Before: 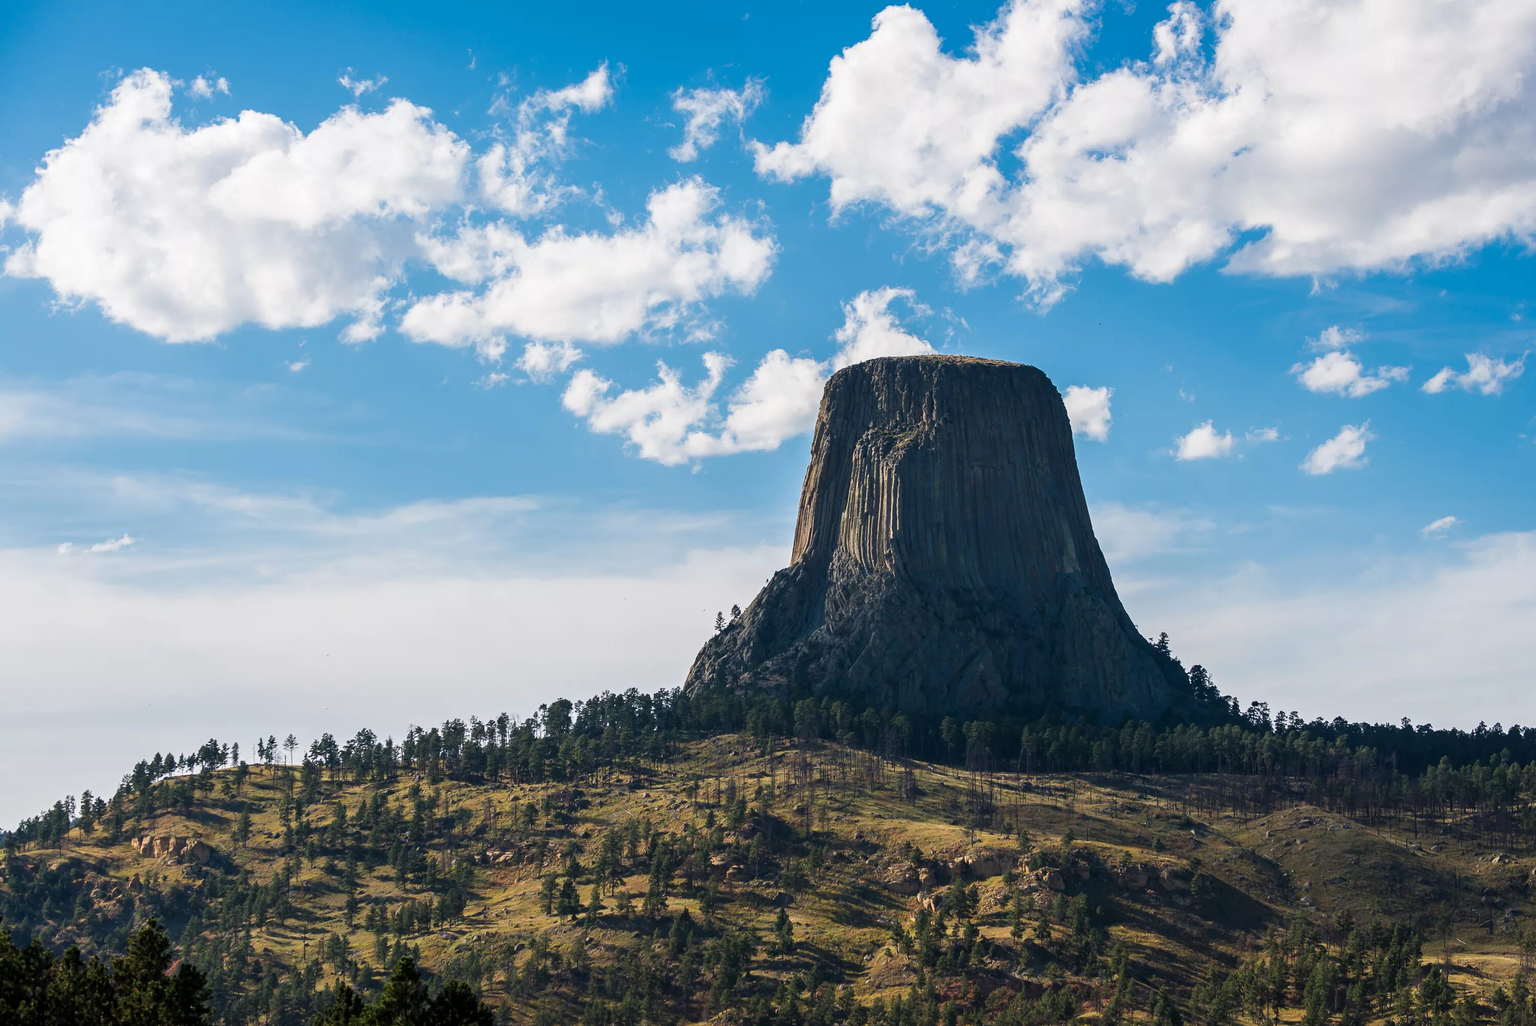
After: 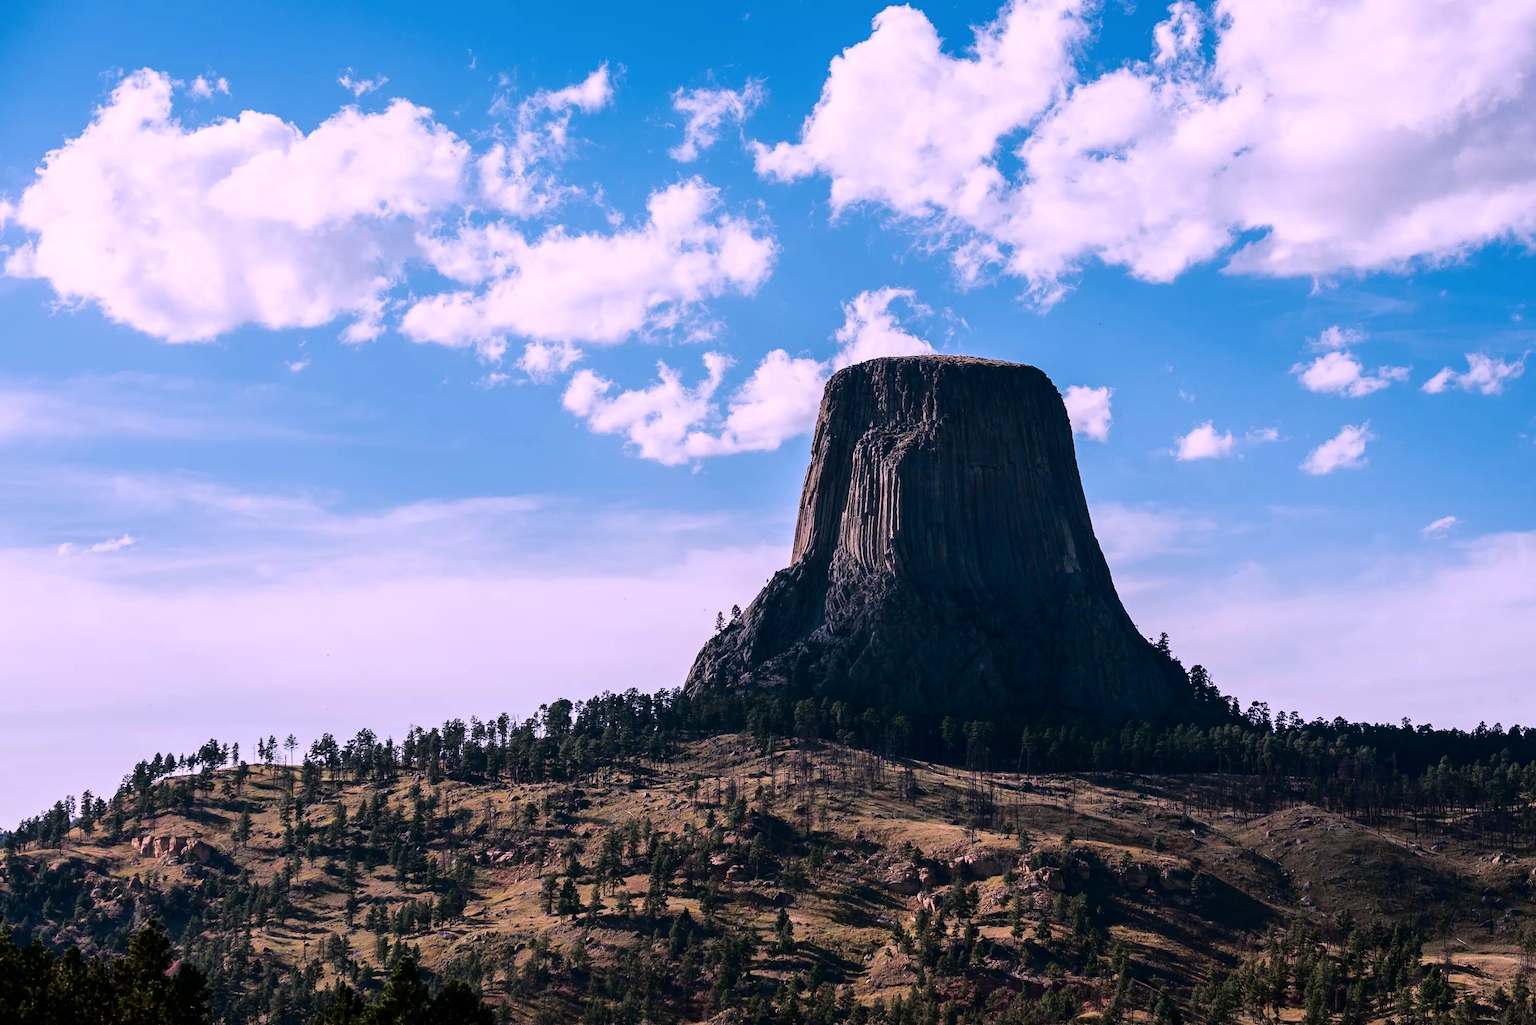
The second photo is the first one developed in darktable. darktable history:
color correction: highlights a* 15.46, highlights b* -20.56
fill light: exposure -2 EV, width 8.6
